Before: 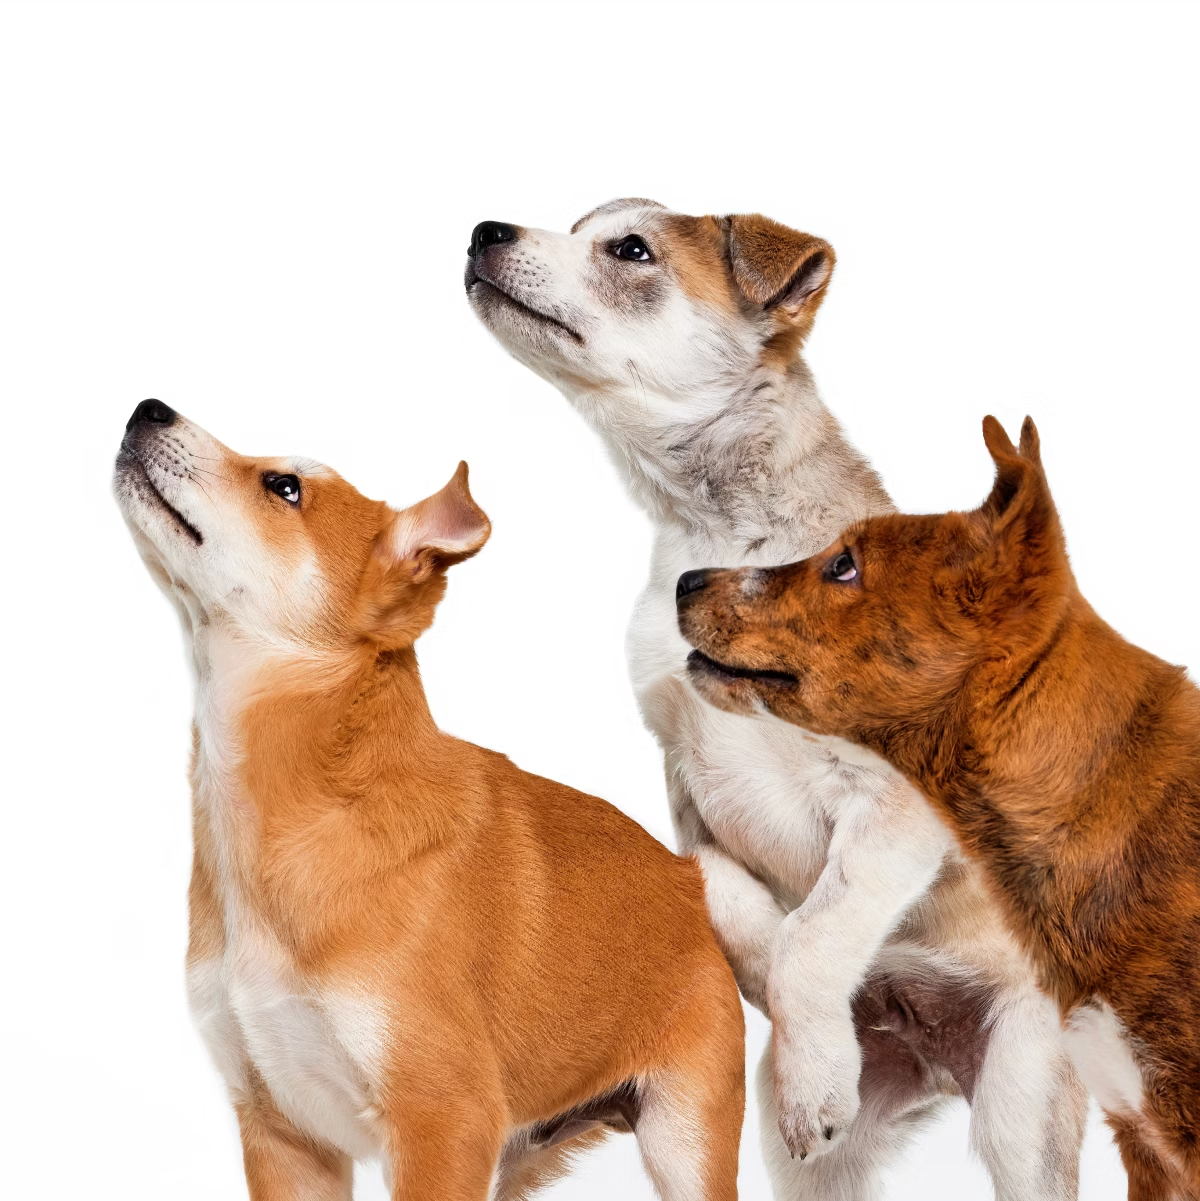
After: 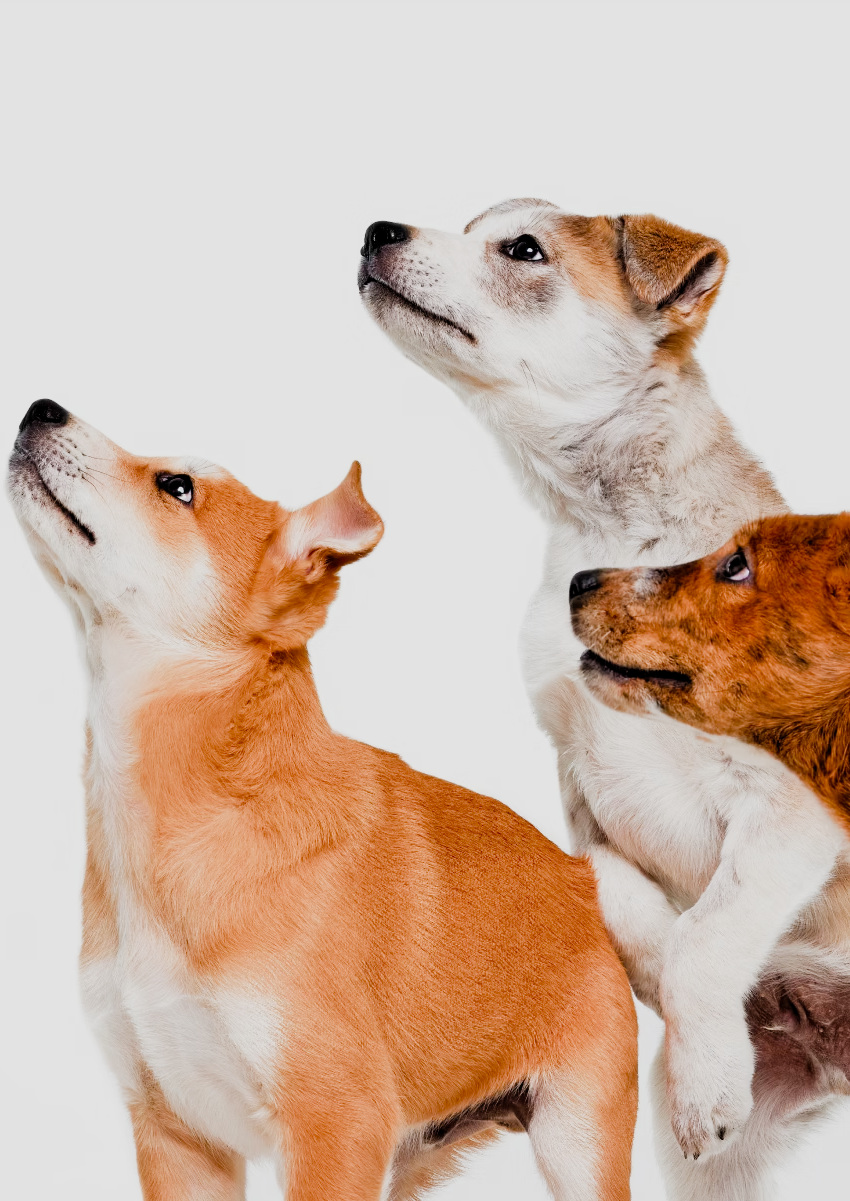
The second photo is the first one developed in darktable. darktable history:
filmic rgb: middle gray luminance 28.92%, black relative exposure -10.33 EV, white relative exposure 5.5 EV, threshold 3.01 EV, target black luminance 0%, hardness 3.95, latitude 1.69%, contrast 1.125, highlights saturation mix 6.03%, shadows ↔ highlights balance 14.61%, preserve chrominance RGB euclidean norm (legacy), color science v4 (2020), iterations of high-quality reconstruction 0, enable highlight reconstruction true
exposure: exposure 0.492 EV, compensate highlight preservation false
crop and rotate: left 8.949%, right 20.158%
